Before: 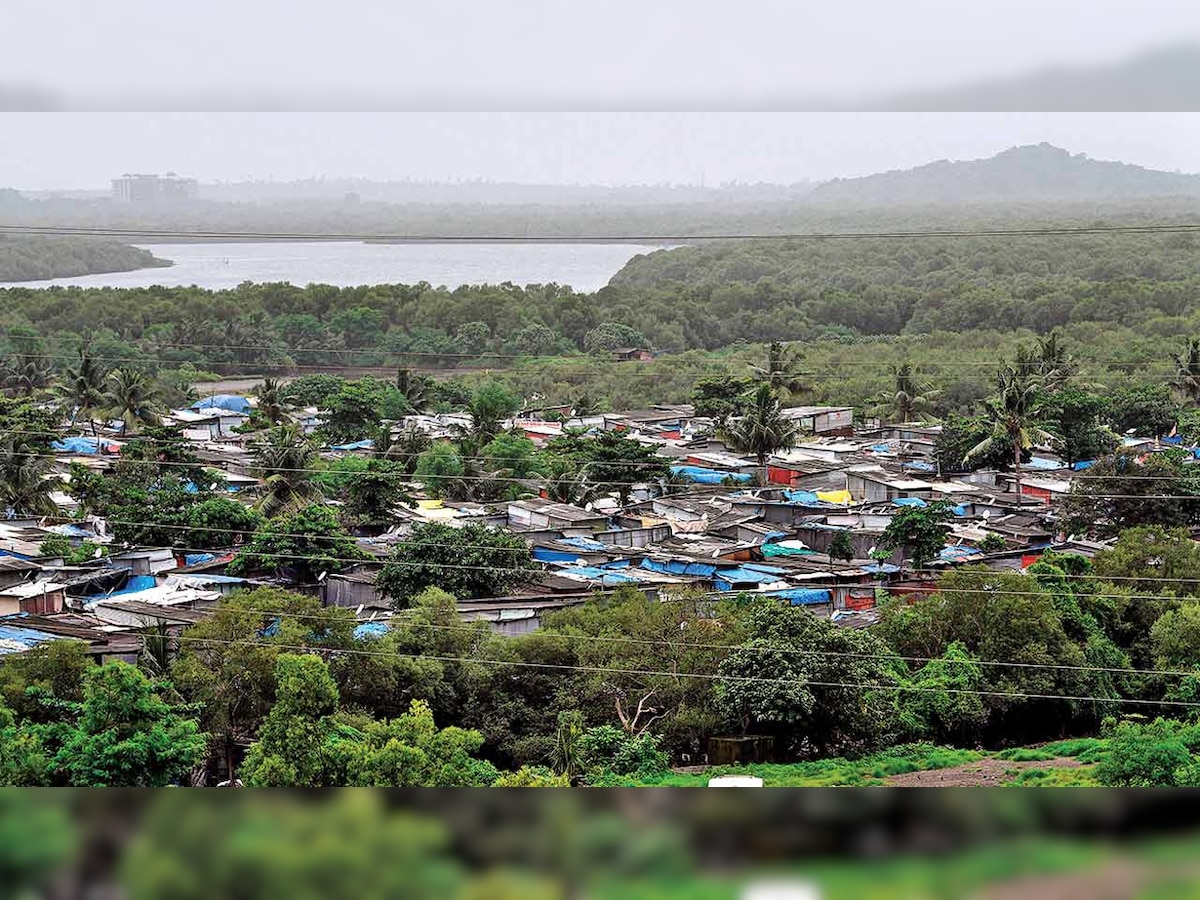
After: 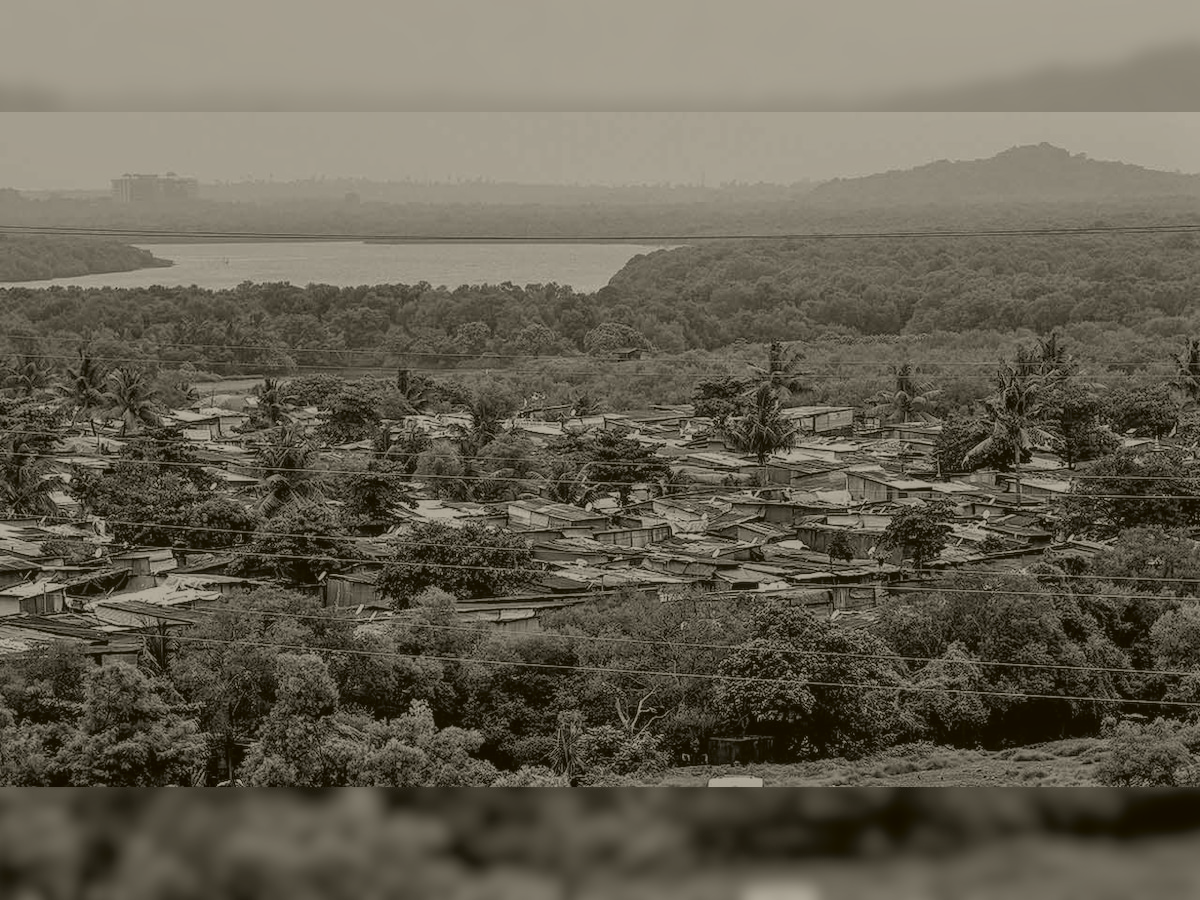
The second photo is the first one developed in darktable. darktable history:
colorize: hue 41.44°, saturation 22%, source mix 60%, lightness 10.61%
exposure: black level correction 0.01, exposure 0.011 EV, compensate highlight preservation false
local contrast: on, module defaults
